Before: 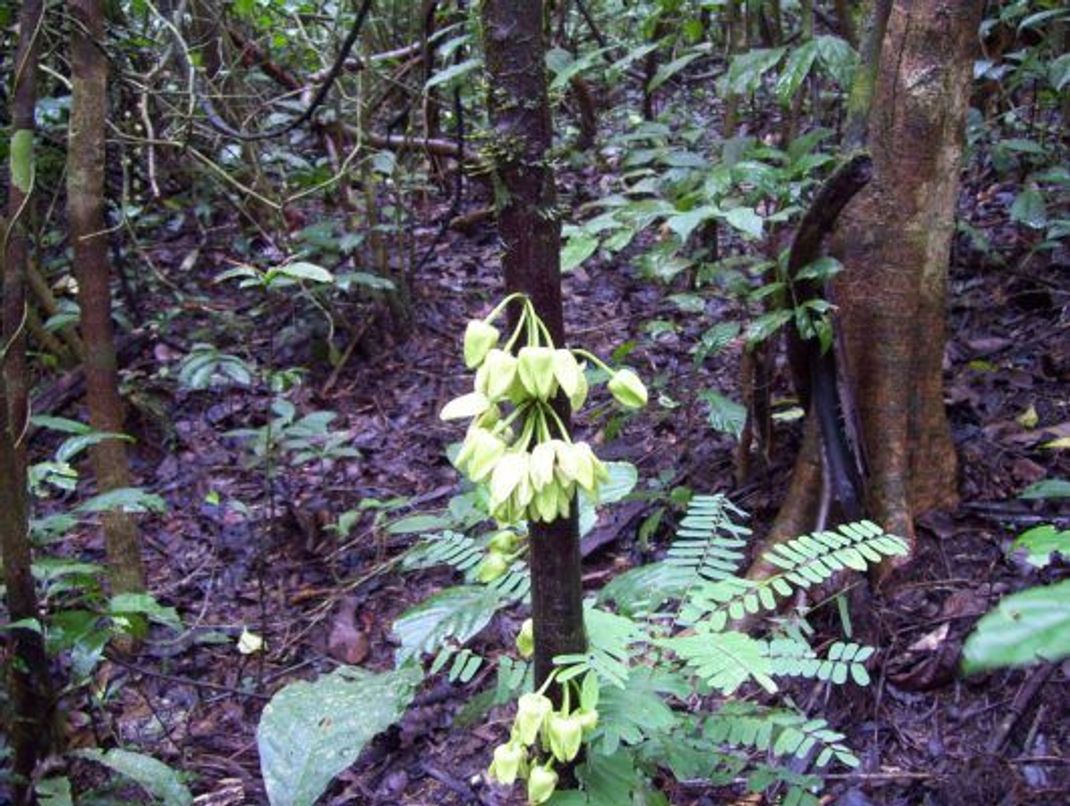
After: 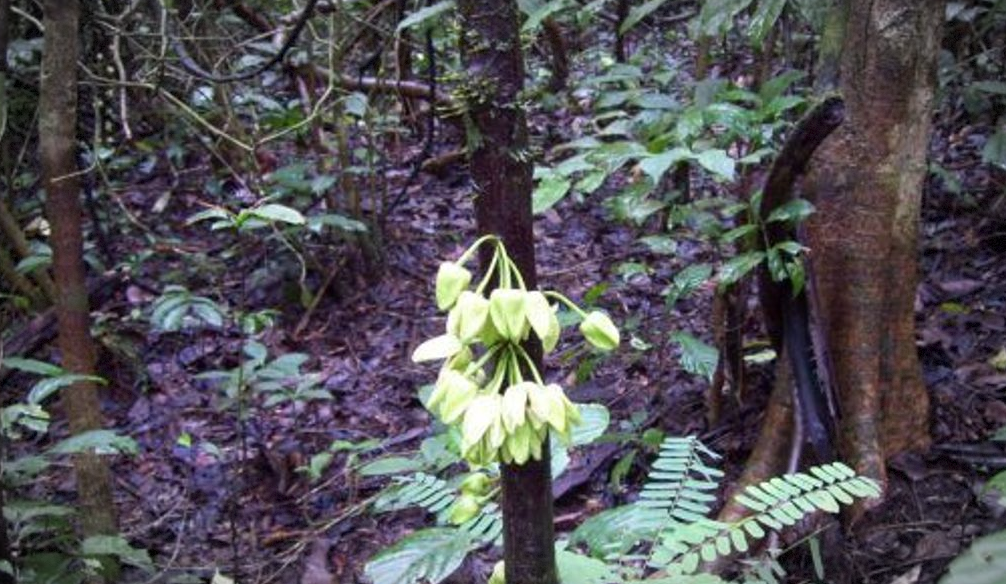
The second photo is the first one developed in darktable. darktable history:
crop: left 2.618%, top 7.268%, right 3.336%, bottom 20.164%
vignetting: automatic ratio true, dithering 8-bit output
